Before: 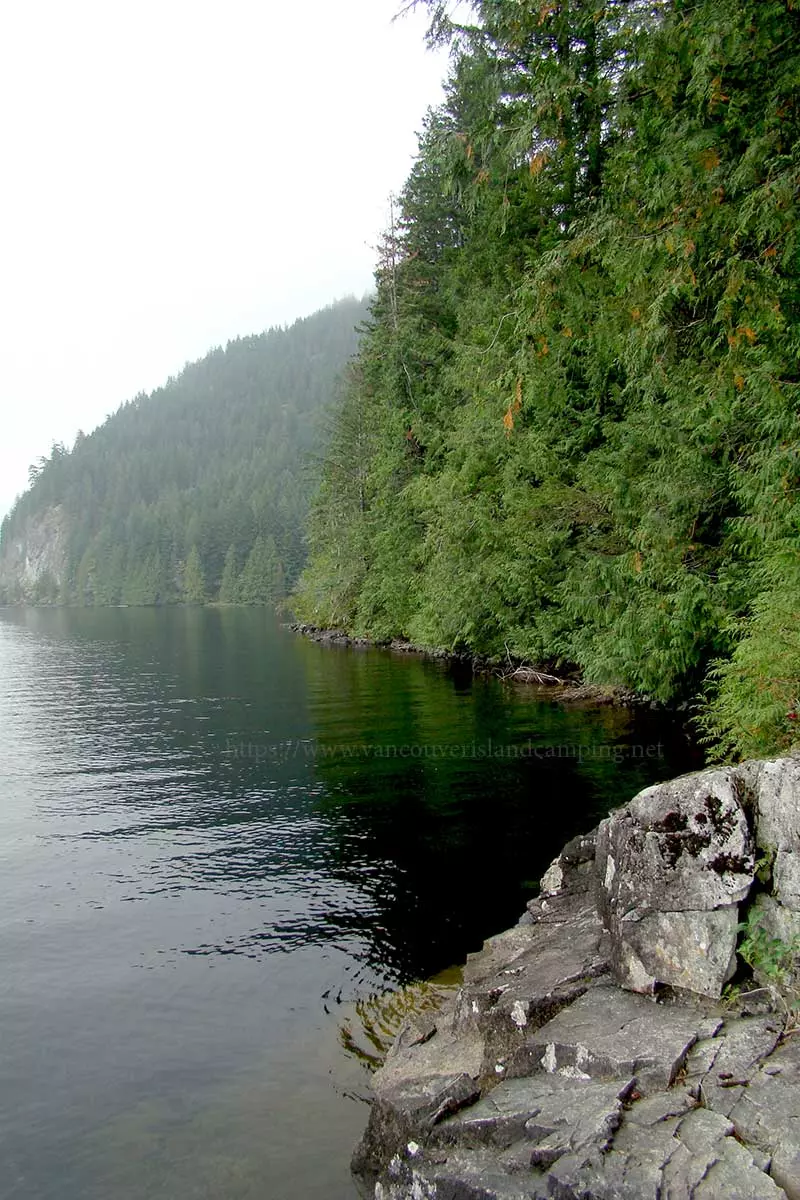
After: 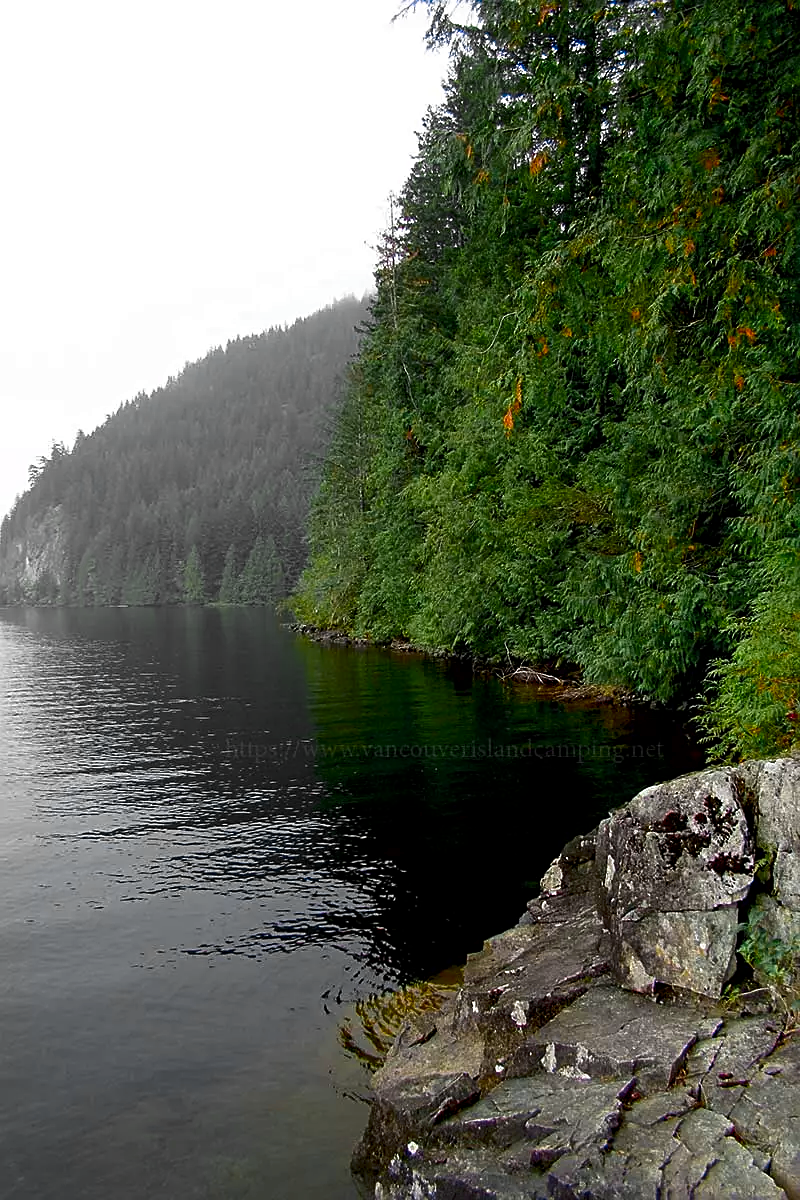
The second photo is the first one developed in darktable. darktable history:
contrast brightness saturation: brightness -0.25, saturation 0.2
sharpen: on, module defaults
base curve: curves: ch0 [(0, 0) (0.297, 0.298) (1, 1)], preserve colors none
color zones: curves: ch0 [(0.257, 0.558) (0.75, 0.565)]; ch1 [(0.004, 0.857) (0.14, 0.416) (0.257, 0.695) (0.442, 0.032) (0.736, 0.266) (0.891, 0.741)]; ch2 [(0, 0.623) (0.112, 0.436) (0.271, 0.474) (0.516, 0.64) (0.743, 0.286)]
